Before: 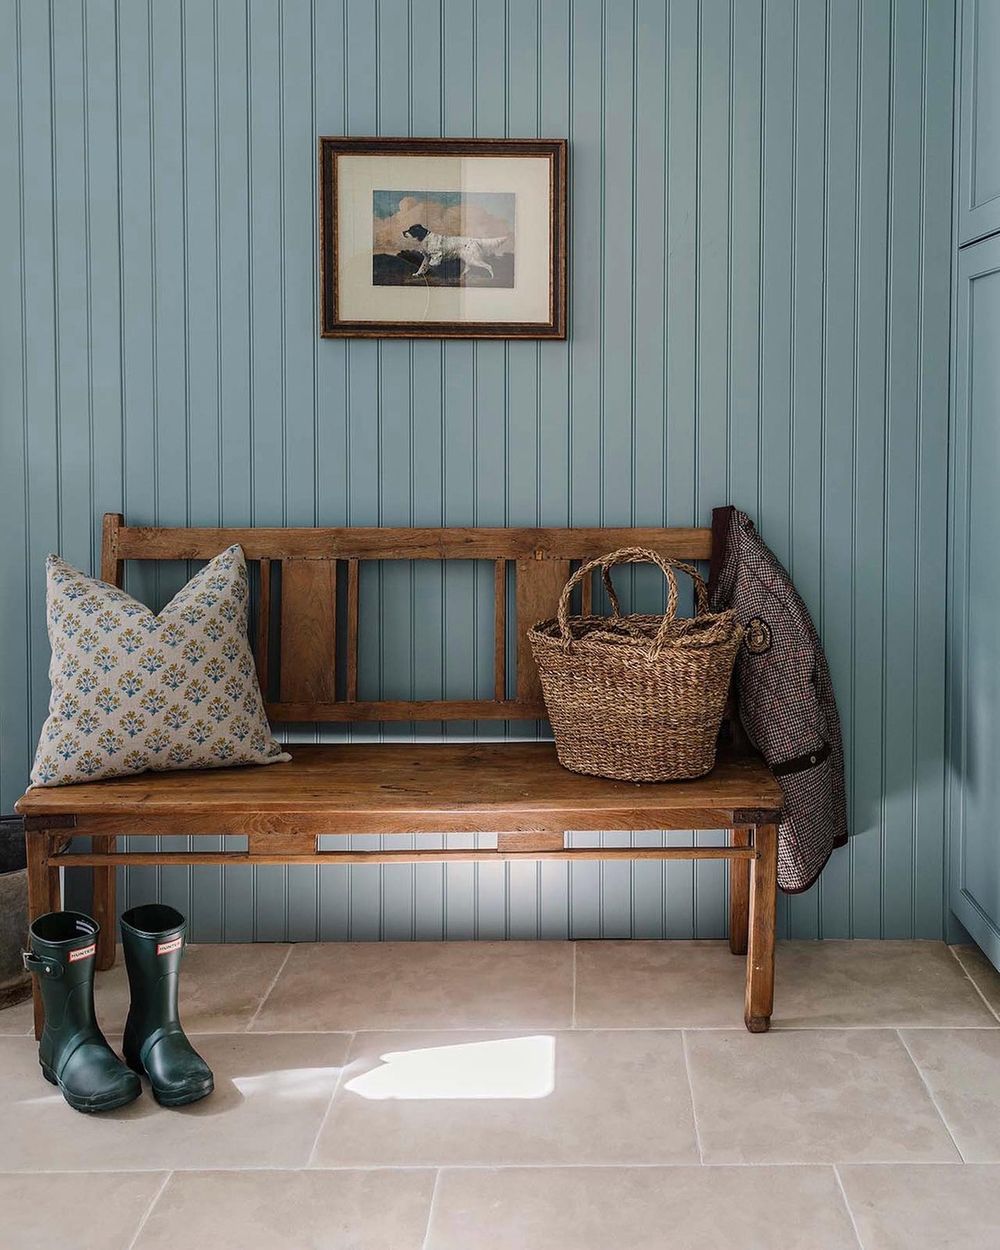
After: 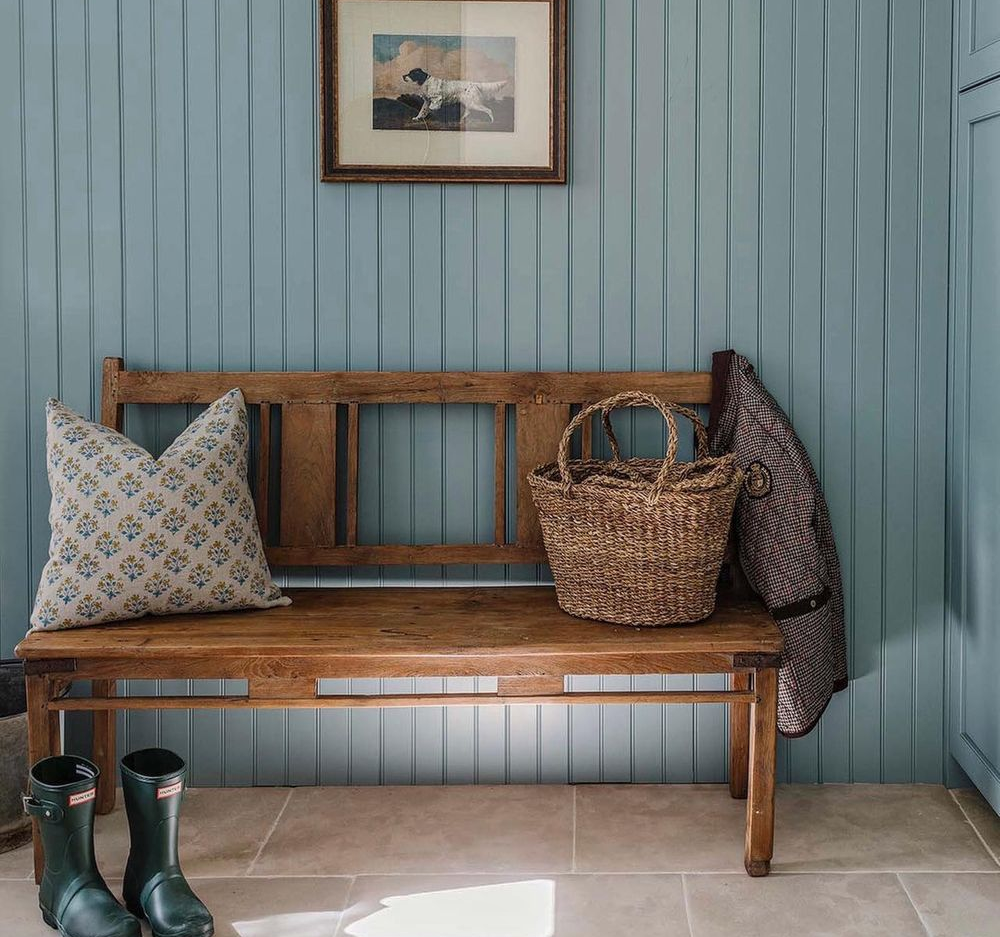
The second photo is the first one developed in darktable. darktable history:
local contrast: detail 110%
white balance: red 1, blue 1
crop and rotate: top 12.5%, bottom 12.5%
shadows and highlights: shadows 25, highlights -25
